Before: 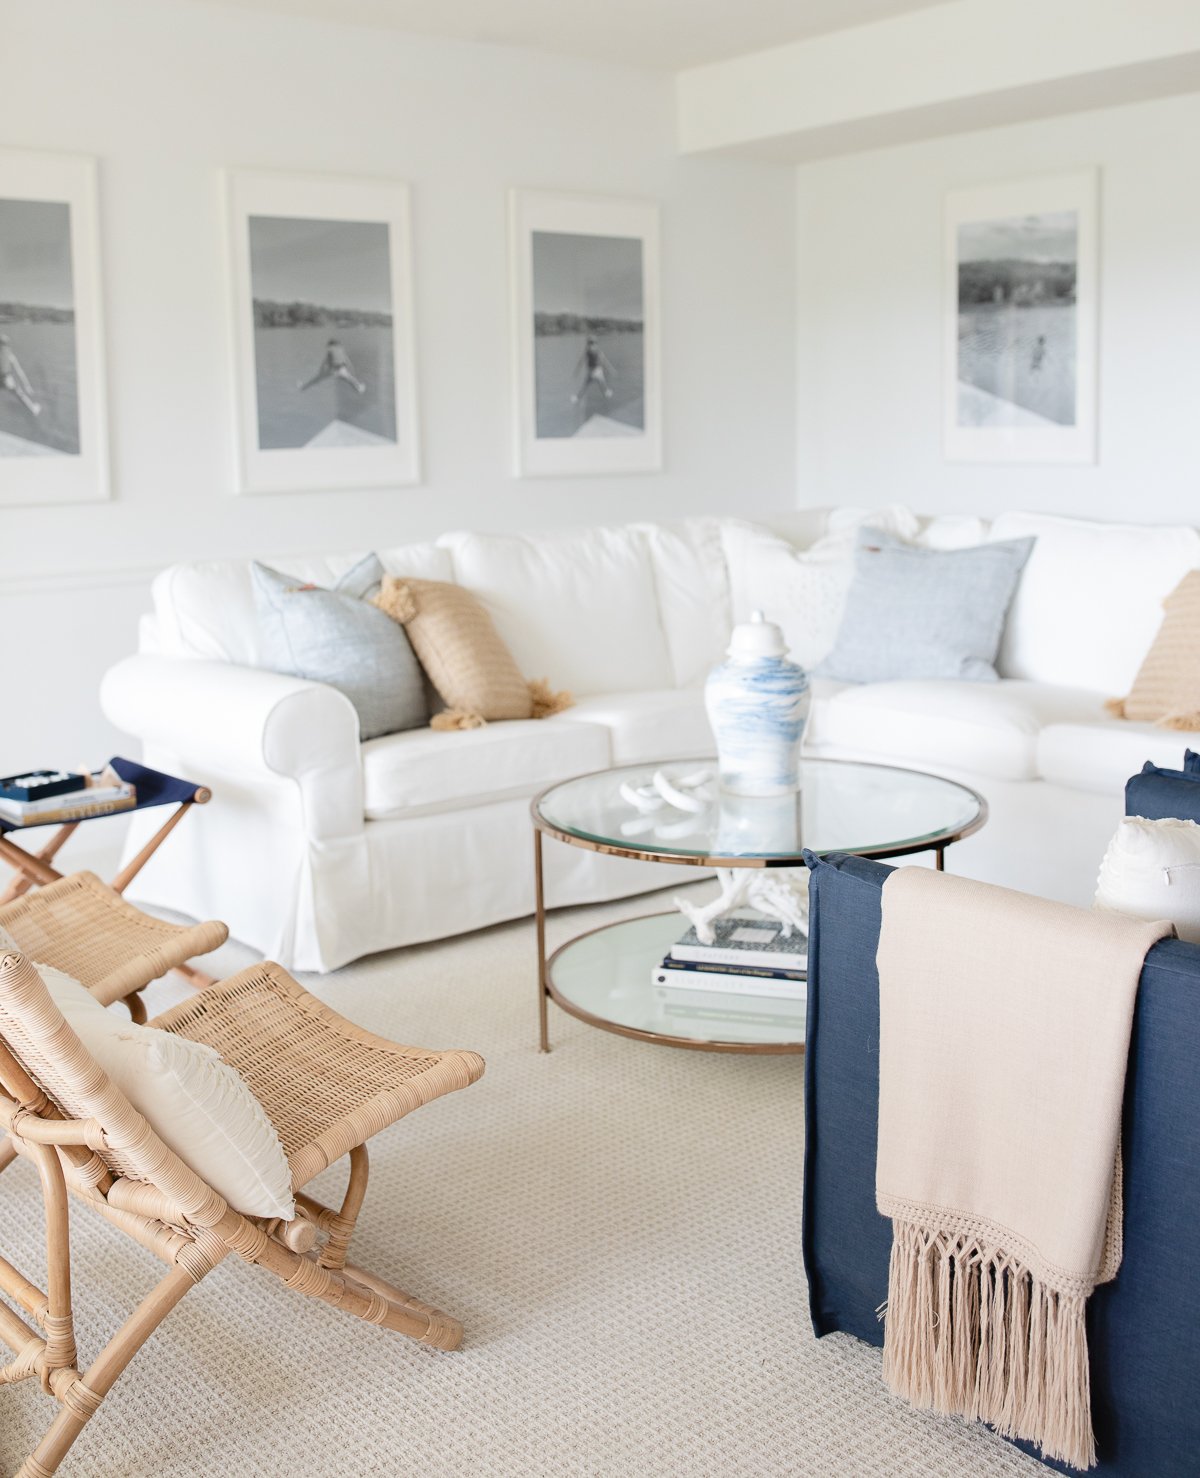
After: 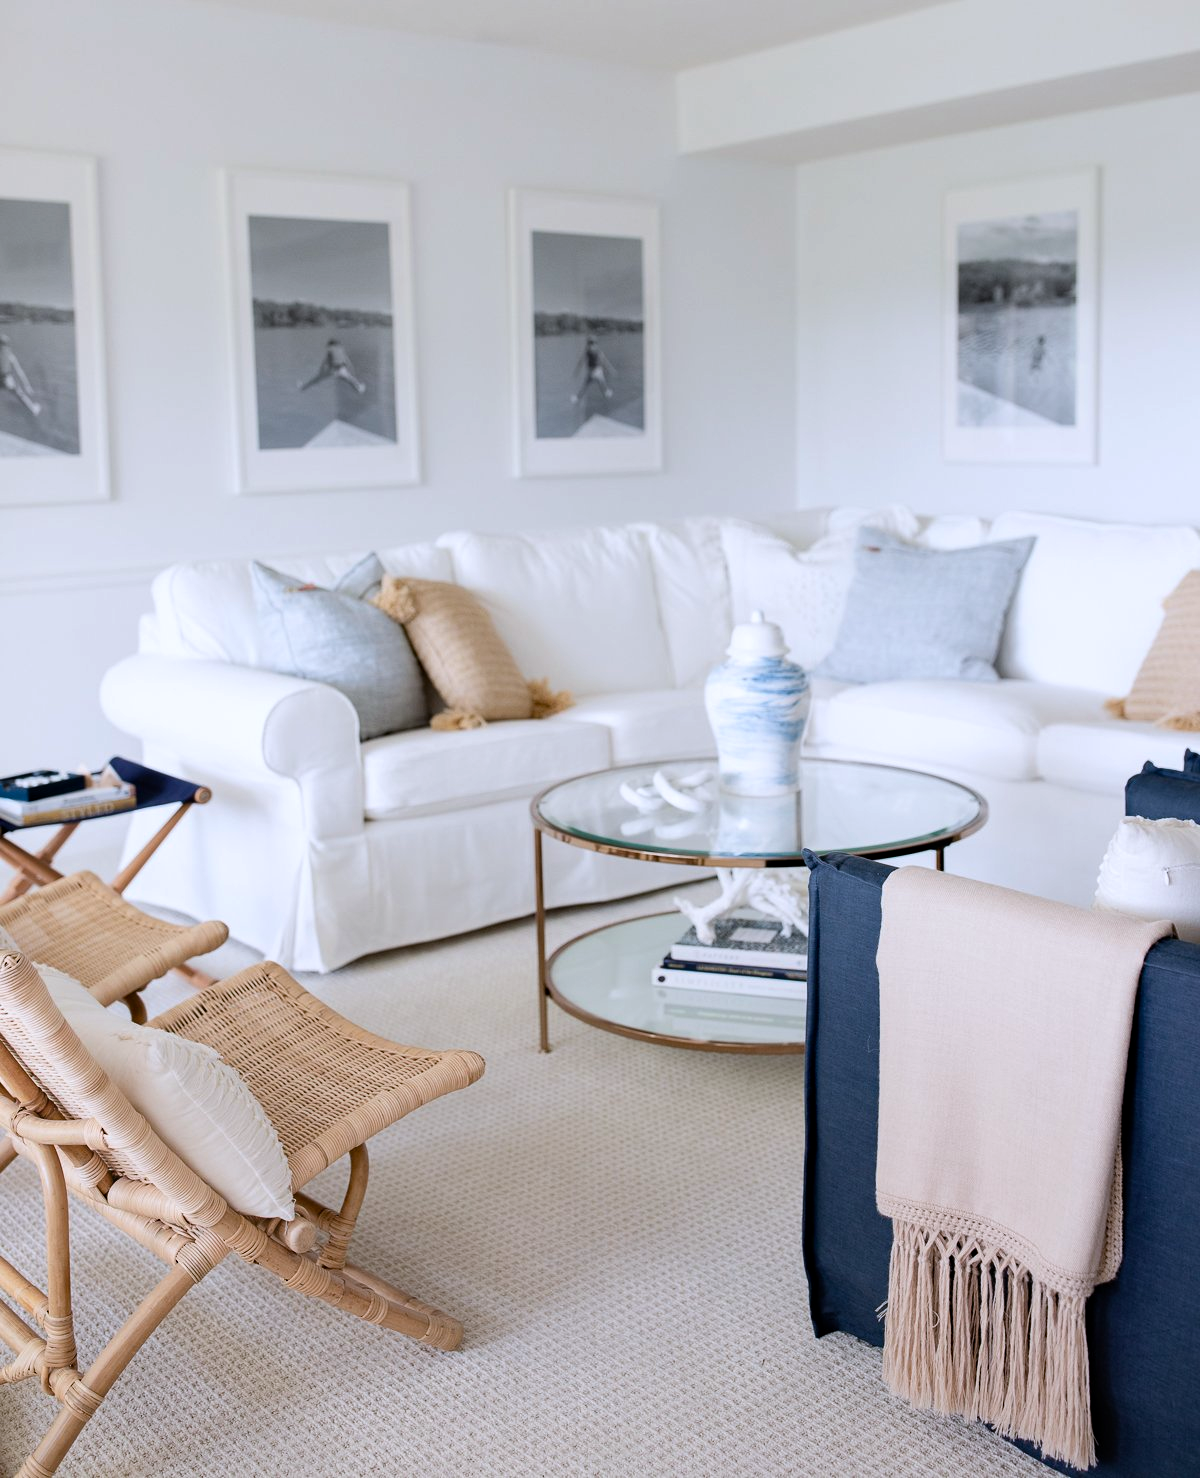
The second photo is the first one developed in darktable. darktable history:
haze removal: on, module defaults
color balance rgb: power › luminance -14.888%, perceptual saturation grading › global saturation 0.971%, perceptual brilliance grading › global brilliance 2.02%, perceptual brilliance grading › highlights -3.517%, global vibrance 20%
color calibration: illuminant as shot in camera, x 0.358, y 0.373, temperature 4628.91 K
